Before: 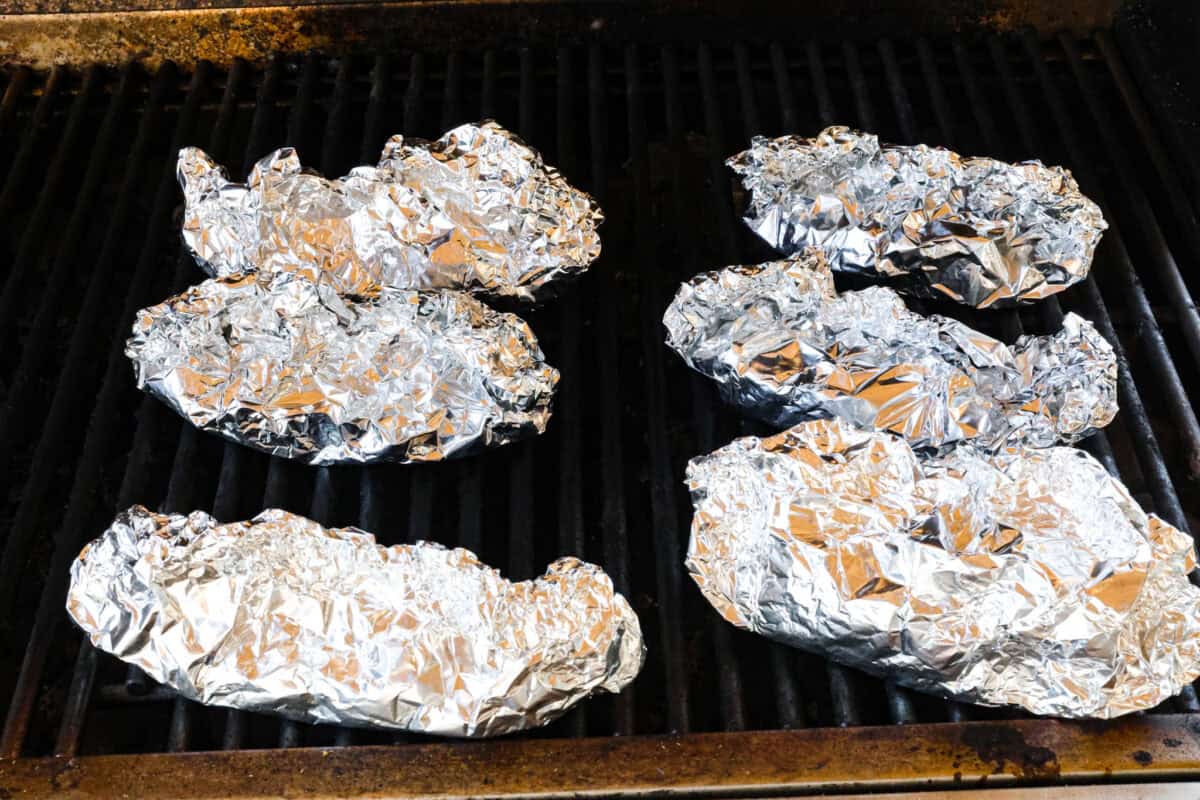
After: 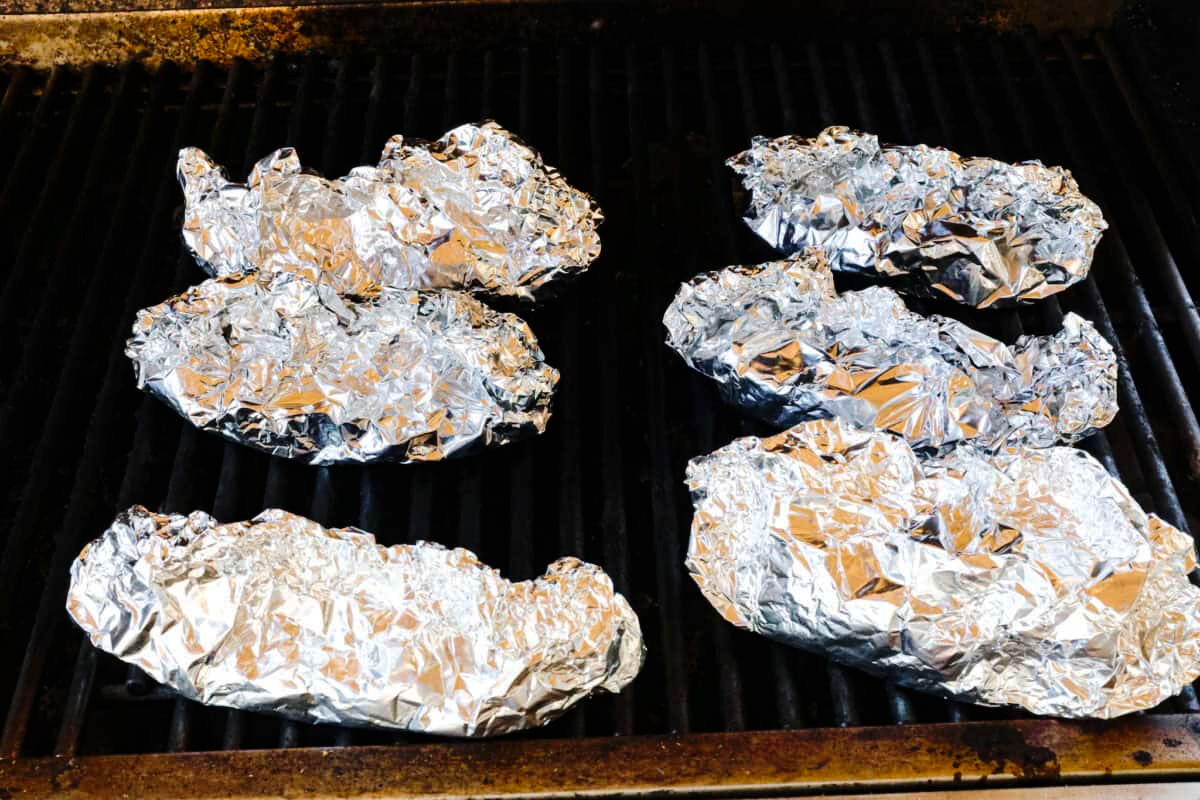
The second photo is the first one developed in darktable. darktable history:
tone curve: curves: ch0 [(0, 0) (0.003, 0.005) (0.011, 0.006) (0.025, 0.013) (0.044, 0.027) (0.069, 0.042) (0.1, 0.06) (0.136, 0.085) (0.177, 0.118) (0.224, 0.171) (0.277, 0.239) (0.335, 0.314) (0.399, 0.394) (0.468, 0.473) (0.543, 0.552) (0.623, 0.64) (0.709, 0.718) (0.801, 0.801) (0.898, 0.882) (1, 1)], preserve colors none
velvia: on, module defaults
